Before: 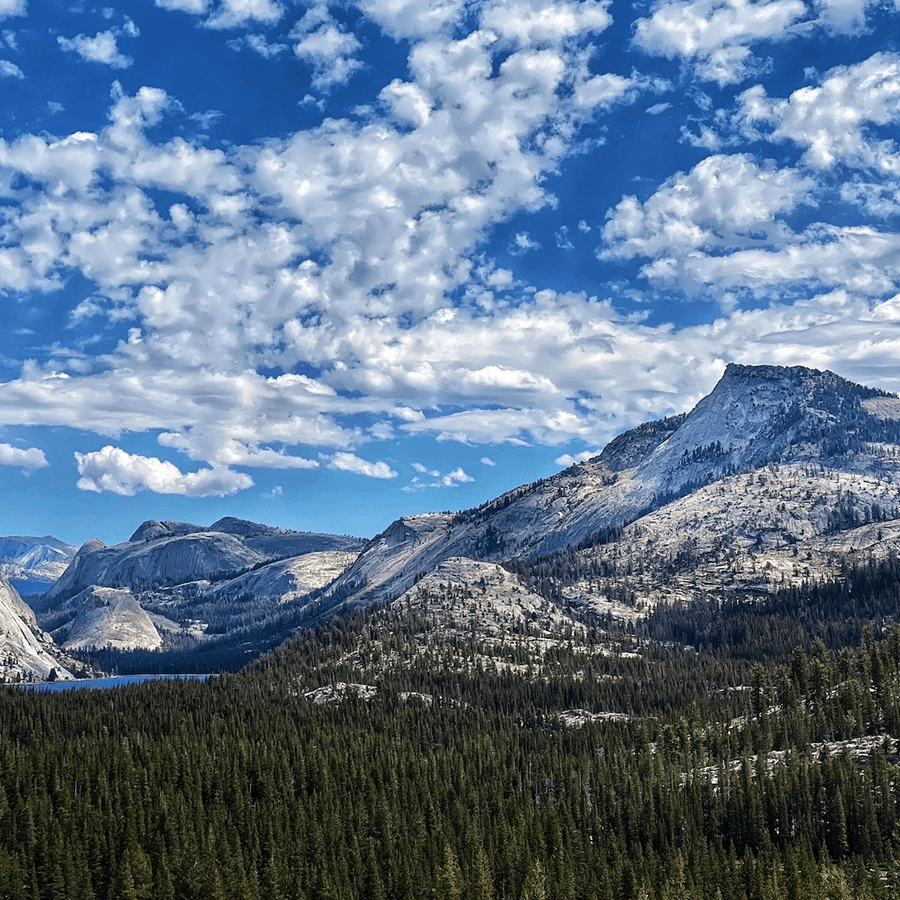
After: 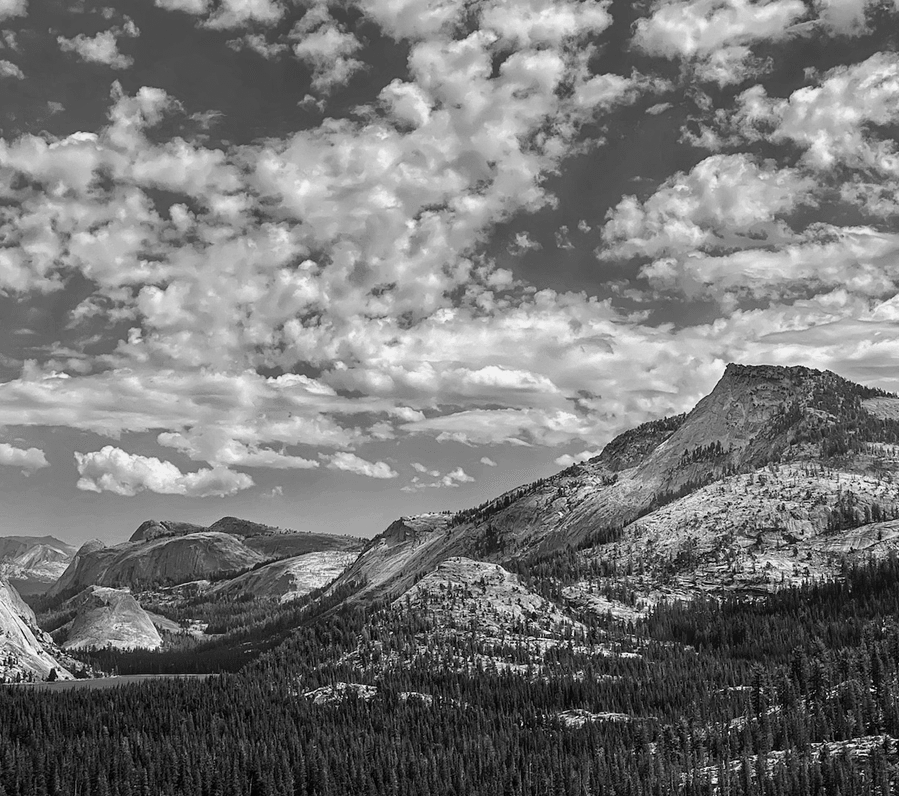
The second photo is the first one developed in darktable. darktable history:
crop and rotate: top 0%, bottom 11.49%
monochrome: a -35.87, b 49.73, size 1.7
color correction: highlights a* 14.52, highlights b* 4.84
